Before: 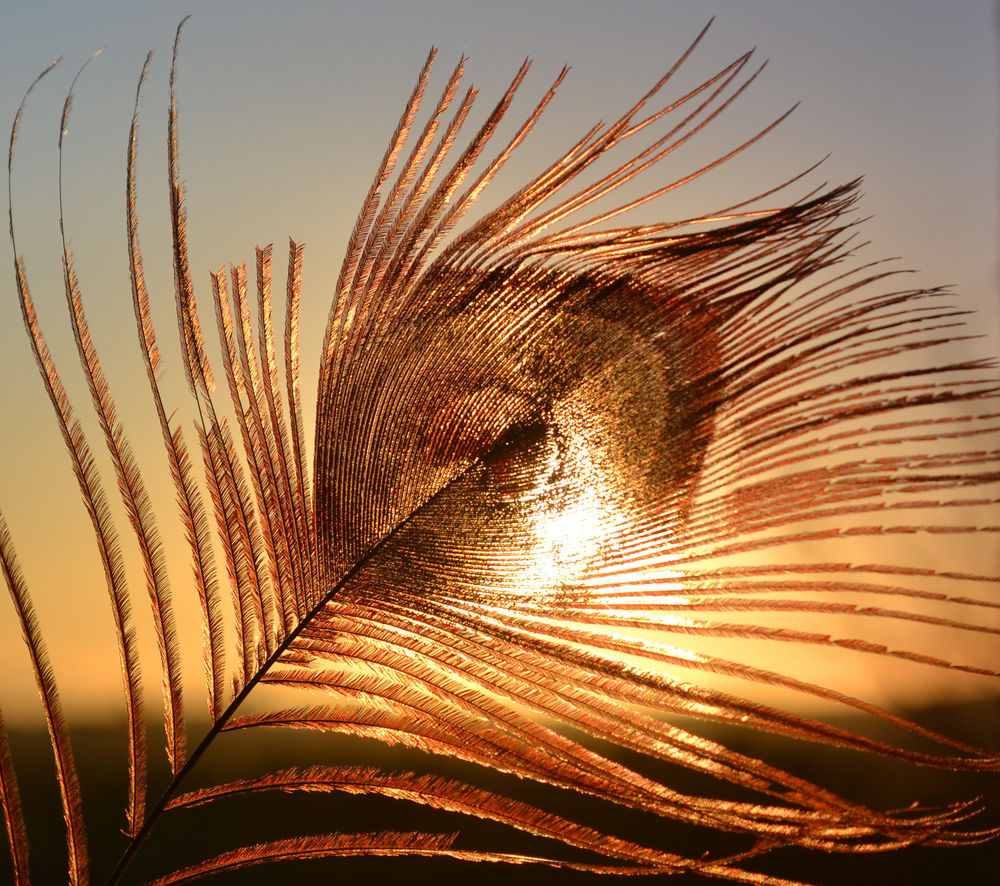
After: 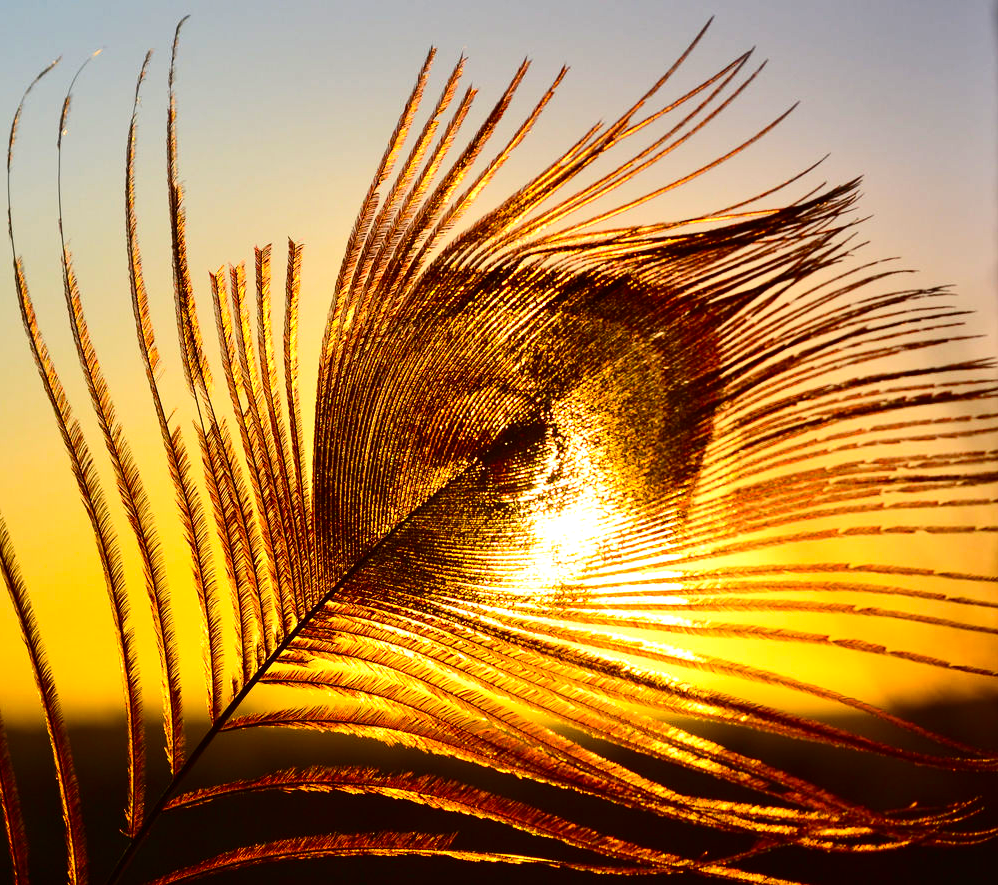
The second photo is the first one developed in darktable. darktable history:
color balance rgb: perceptual saturation grading › global saturation 36%, perceptual brilliance grading › global brilliance 10%, global vibrance 20%
contrast brightness saturation: contrast 0.28
white balance: emerald 1
crop and rotate: left 0.126%
